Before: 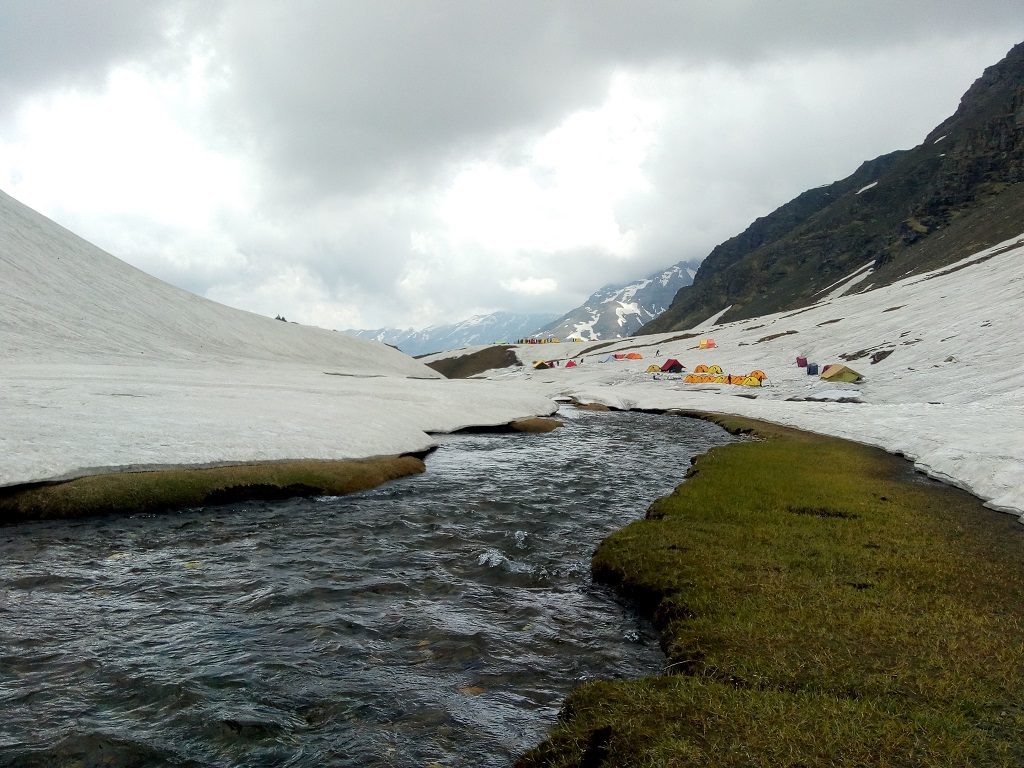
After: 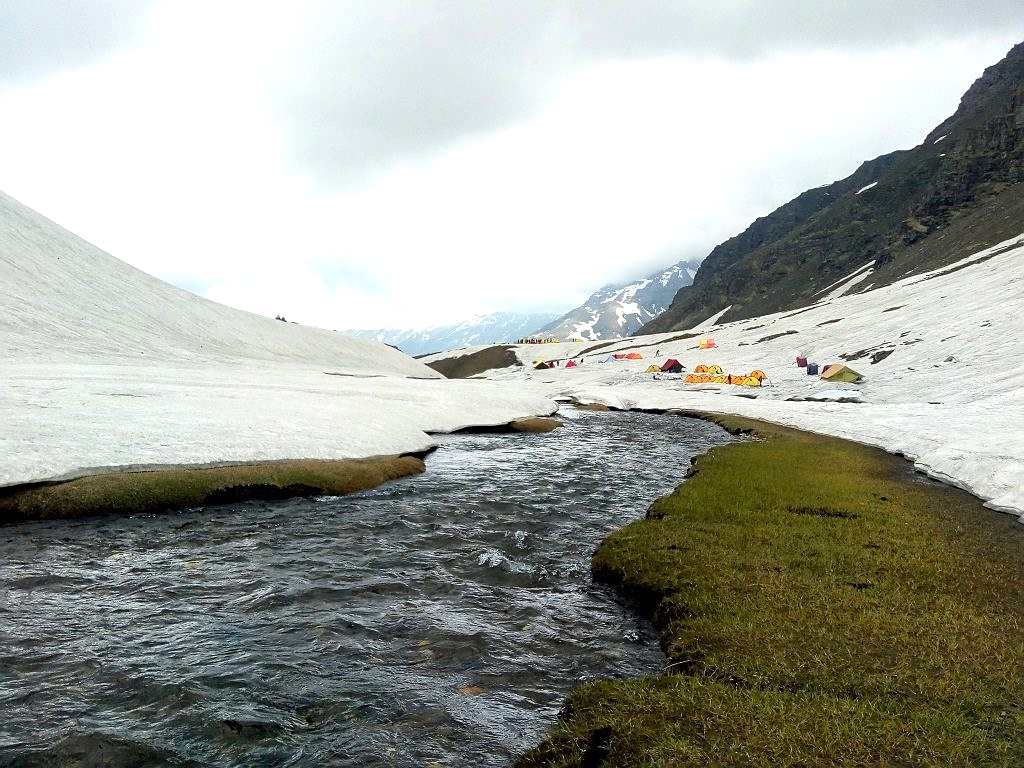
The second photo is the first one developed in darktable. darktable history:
sharpen: amount 0.202
exposure: exposure 0.604 EV, compensate highlight preservation false
